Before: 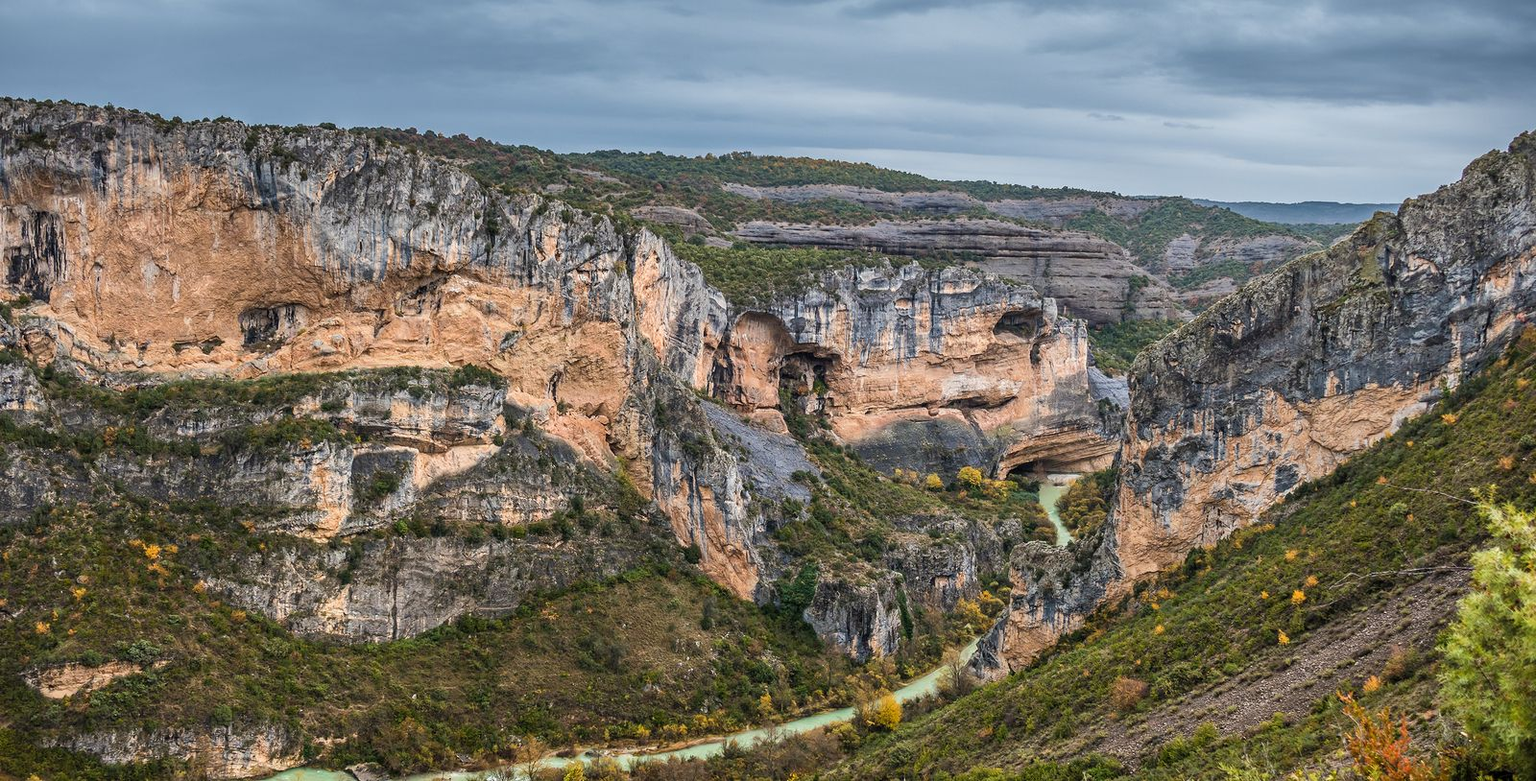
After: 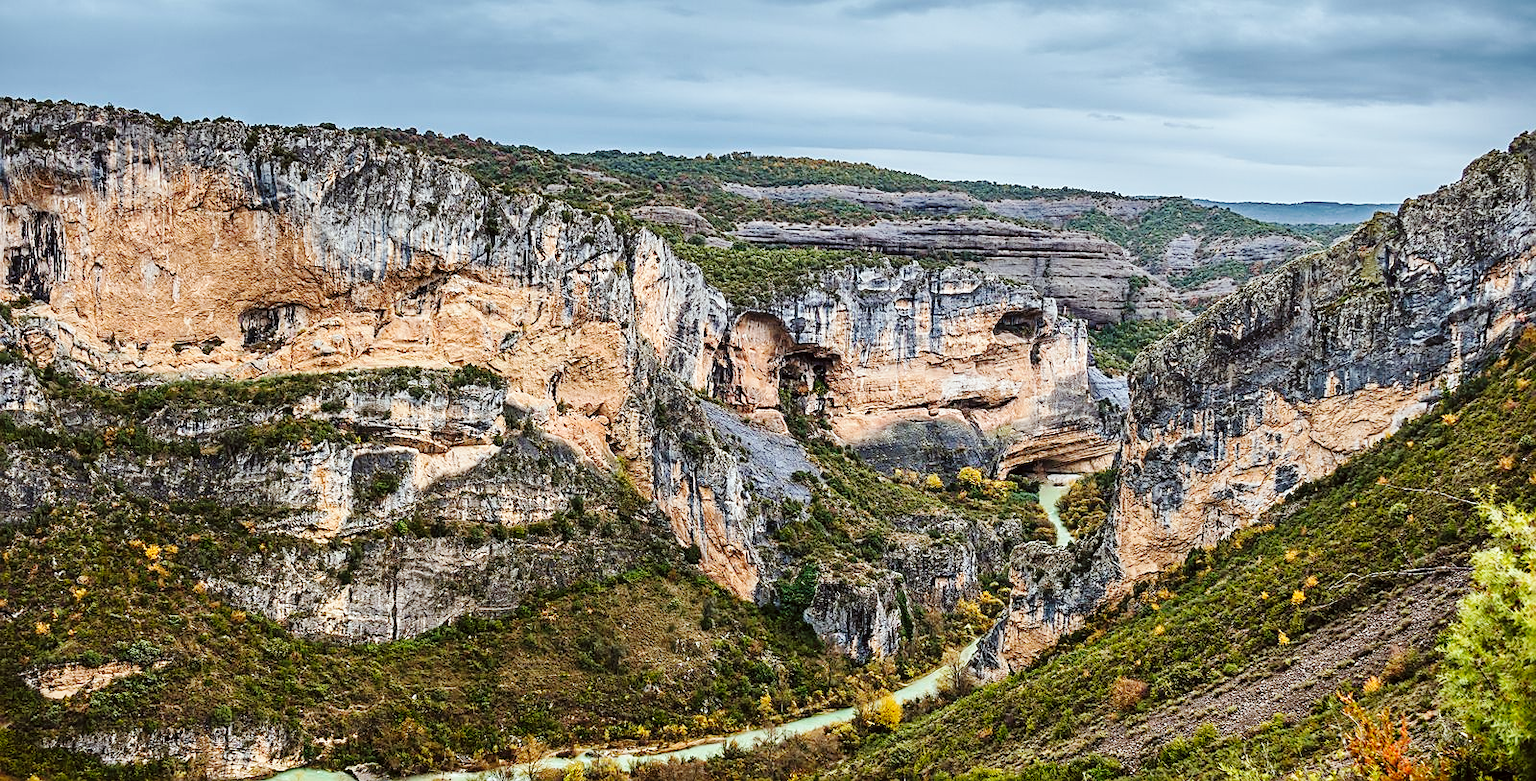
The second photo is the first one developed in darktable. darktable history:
color correction: highlights a* -2.85, highlights b* -2.16, shadows a* 2.14, shadows b* 2.82
base curve: curves: ch0 [(0, 0) (0.036, 0.025) (0.121, 0.166) (0.206, 0.329) (0.605, 0.79) (1, 1)], preserve colors none
sharpen: on, module defaults
